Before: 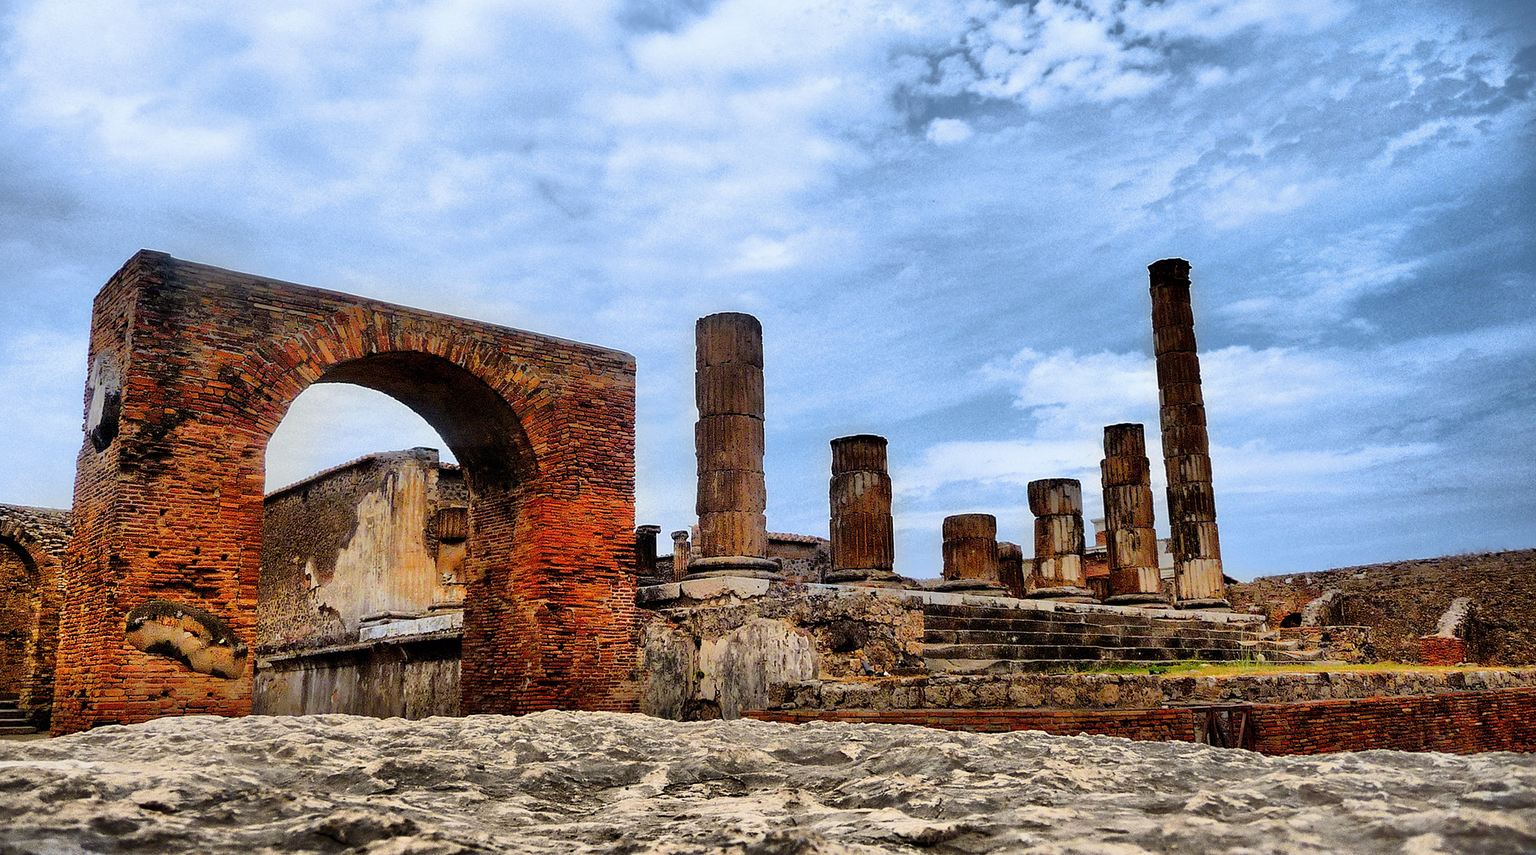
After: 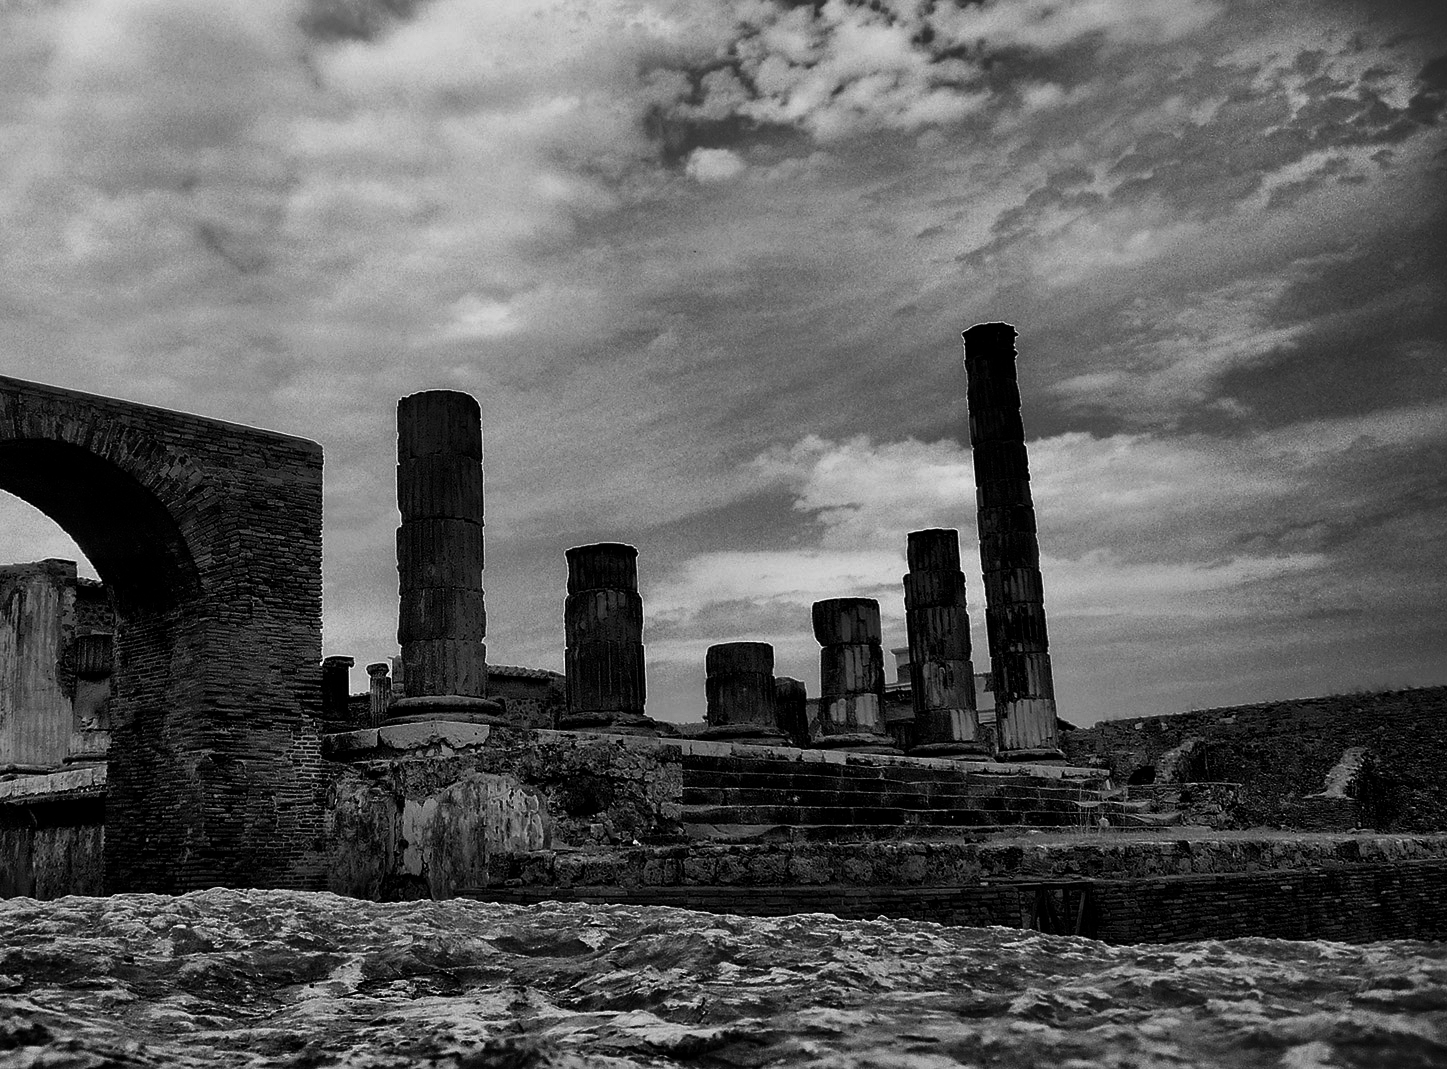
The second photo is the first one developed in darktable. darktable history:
crop and rotate: left 24.6%
contrast brightness saturation: contrast -0.03, brightness -0.59, saturation -1
tone equalizer: -8 EV -1.84 EV, -7 EV -1.16 EV, -6 EV -1.62 EV, smoothing diameter 25%, edges refinement/feathering 10, preserve details guided filter
